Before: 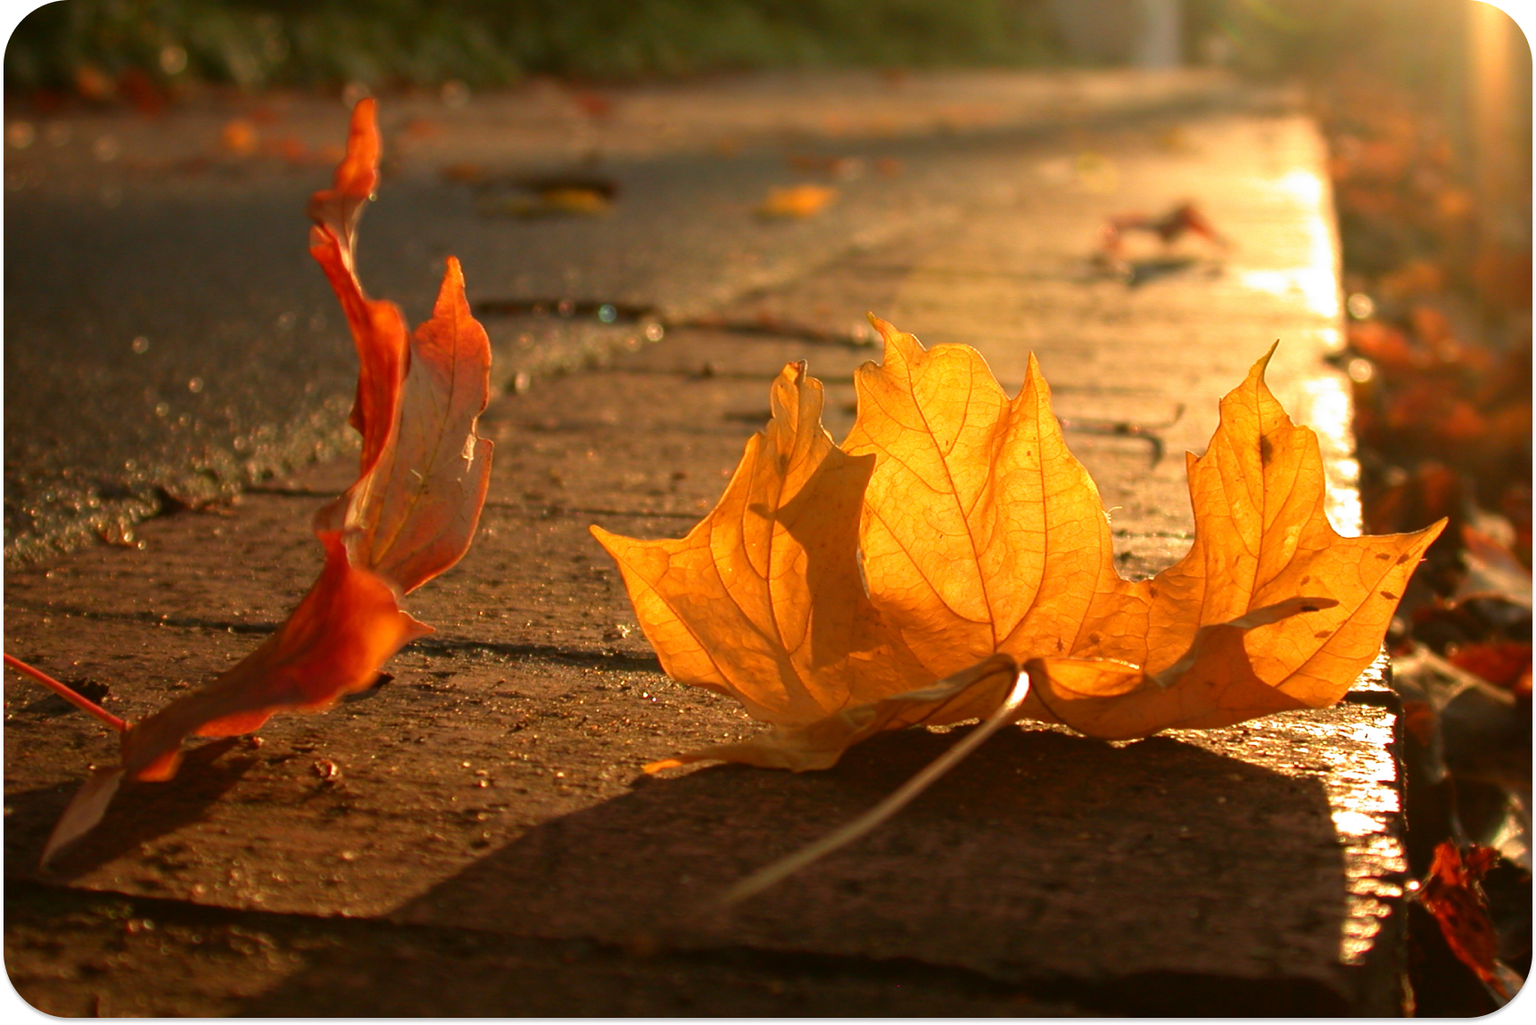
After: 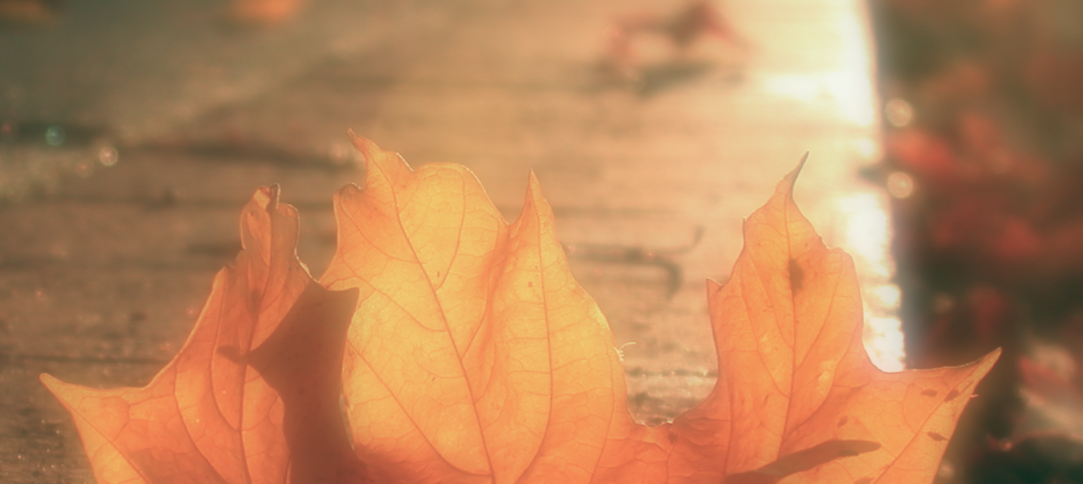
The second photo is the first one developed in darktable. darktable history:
soften: on, module defaults
rotate and perspective: rotation -1°, crop left 0.011, crop right 0.989, crop top 0.025, crop bottom 0.975
crop: left 36.005%, top 18.293%, right 0.31%, bottom 38.444%
color balance: lift [1.005, 0.99, 1.007, 1.01], gamma [1, 1.034, 1.032, 0.966], gain [0.873, 1.055, 1.067, 0.933]
color contrast: blue-yellow contrast 0.62
